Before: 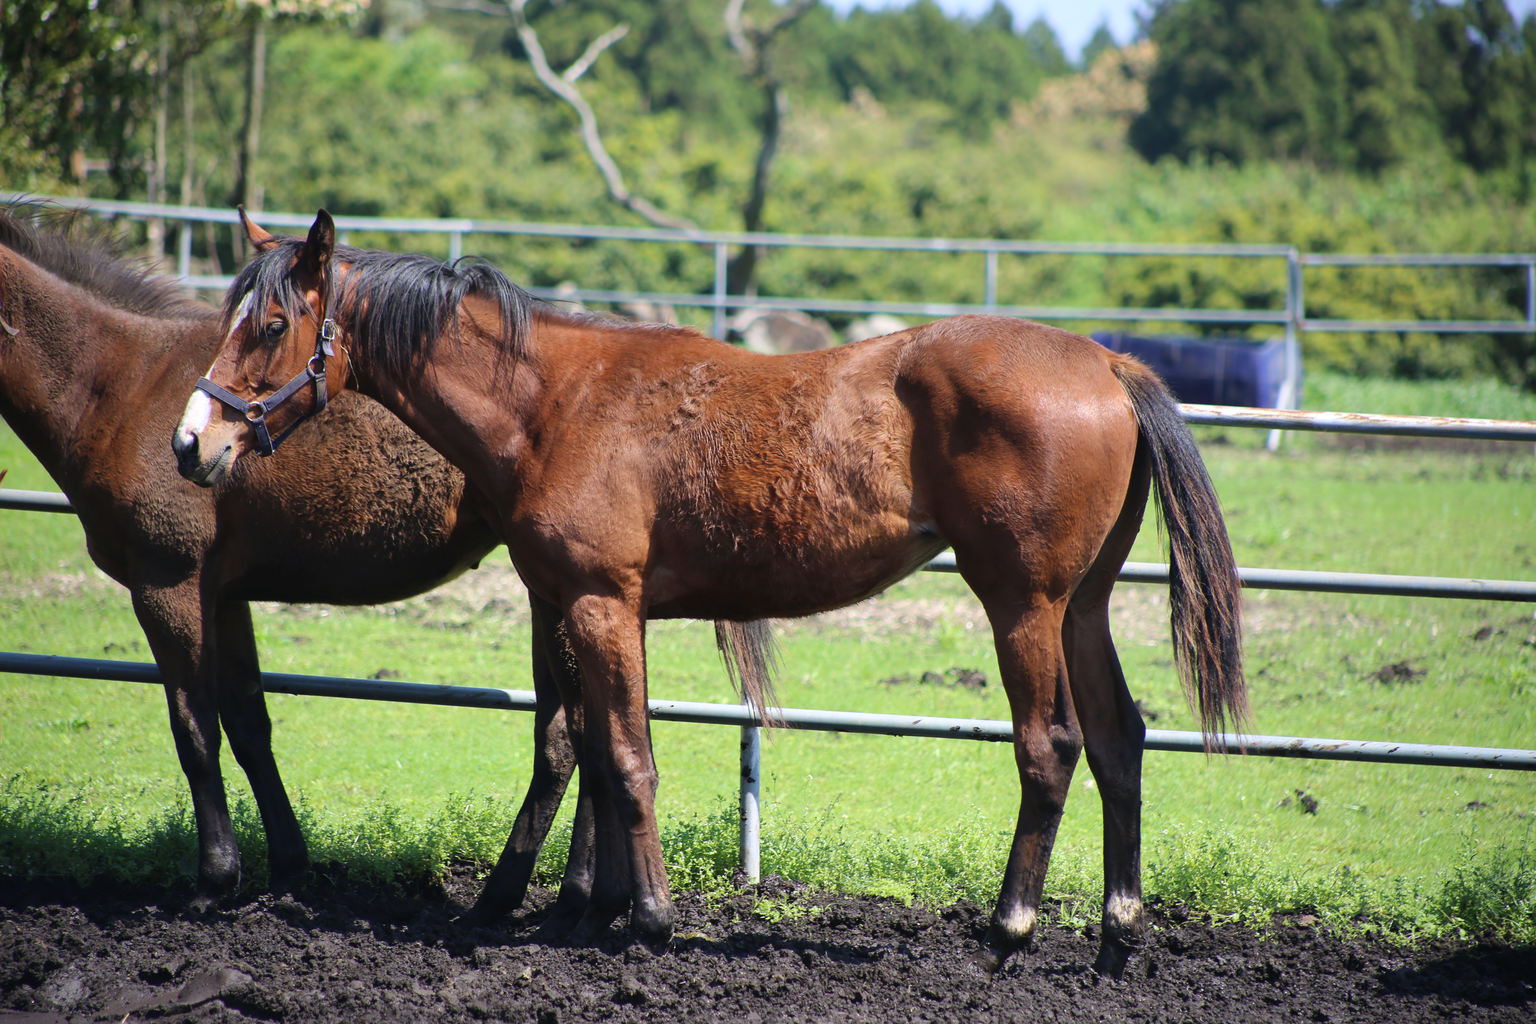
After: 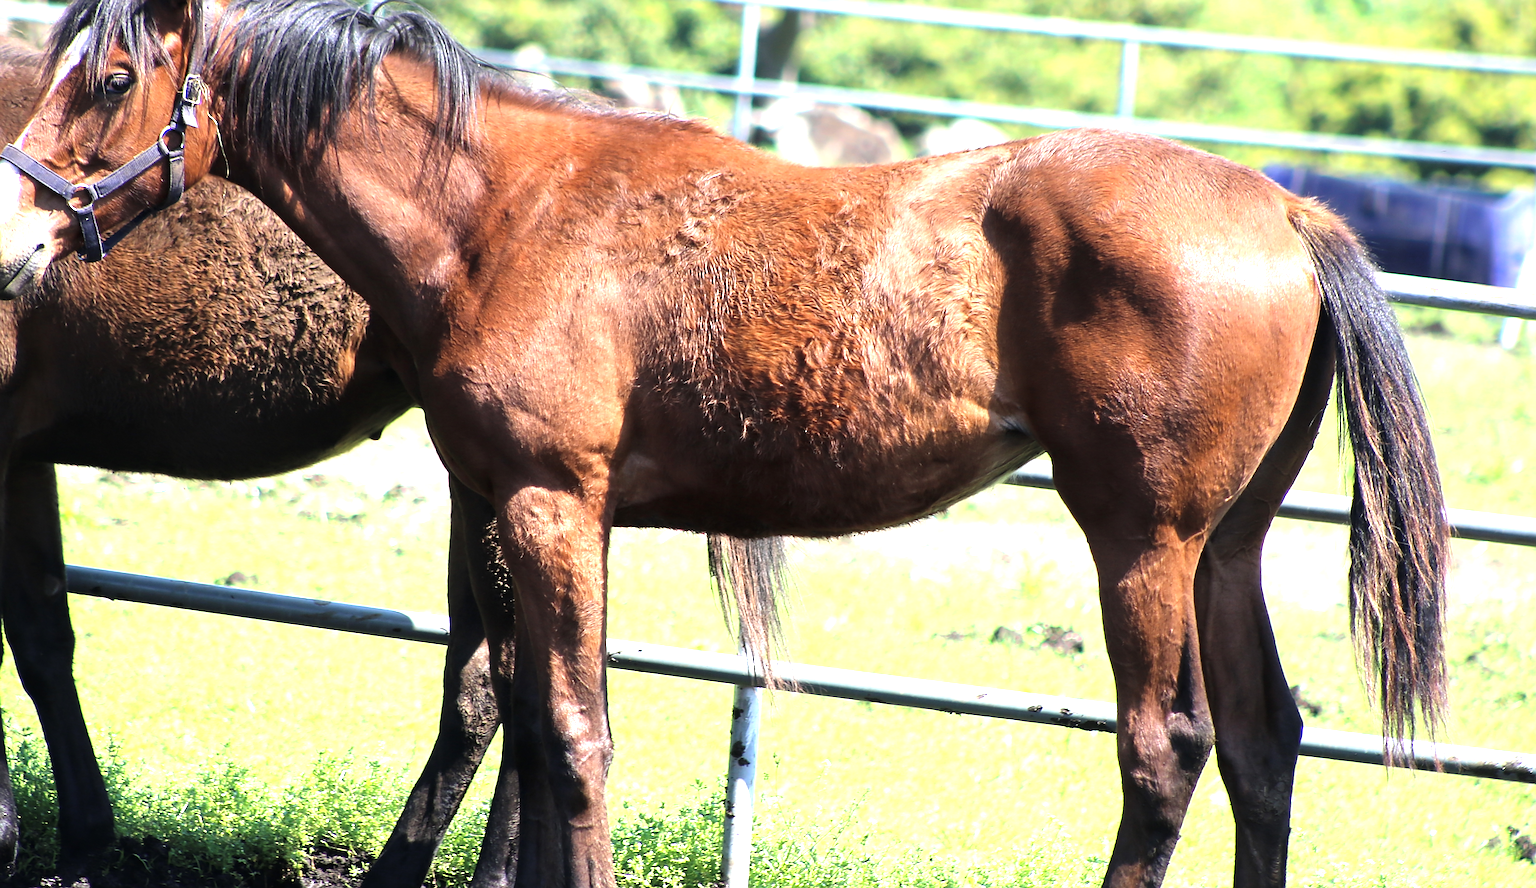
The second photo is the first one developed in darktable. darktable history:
crop and rotate: angle -3.79°, left 9.833%, top 20.613%, right 12.259%, bottom 11.809%
sharpen: on, module defaults
exposure: exposure 0.604 EV, compensate exposure bias true, compensate highlight preservation false
local contrast: highlights 103%, shadows 101%, detail 119%, midtone range 0.2
tone equalizer: -8 EV -0.731 EV, -7 EV -0.713 EV, -6 EV -0.629 EV, -5 EV -0.404 EV, -3 EV 0.385 EV, -2 EV 0.6 EV, -1 EV 0.693 EV, +0 EV 0.723 EV, mask exposure compensation -0.489 EV
